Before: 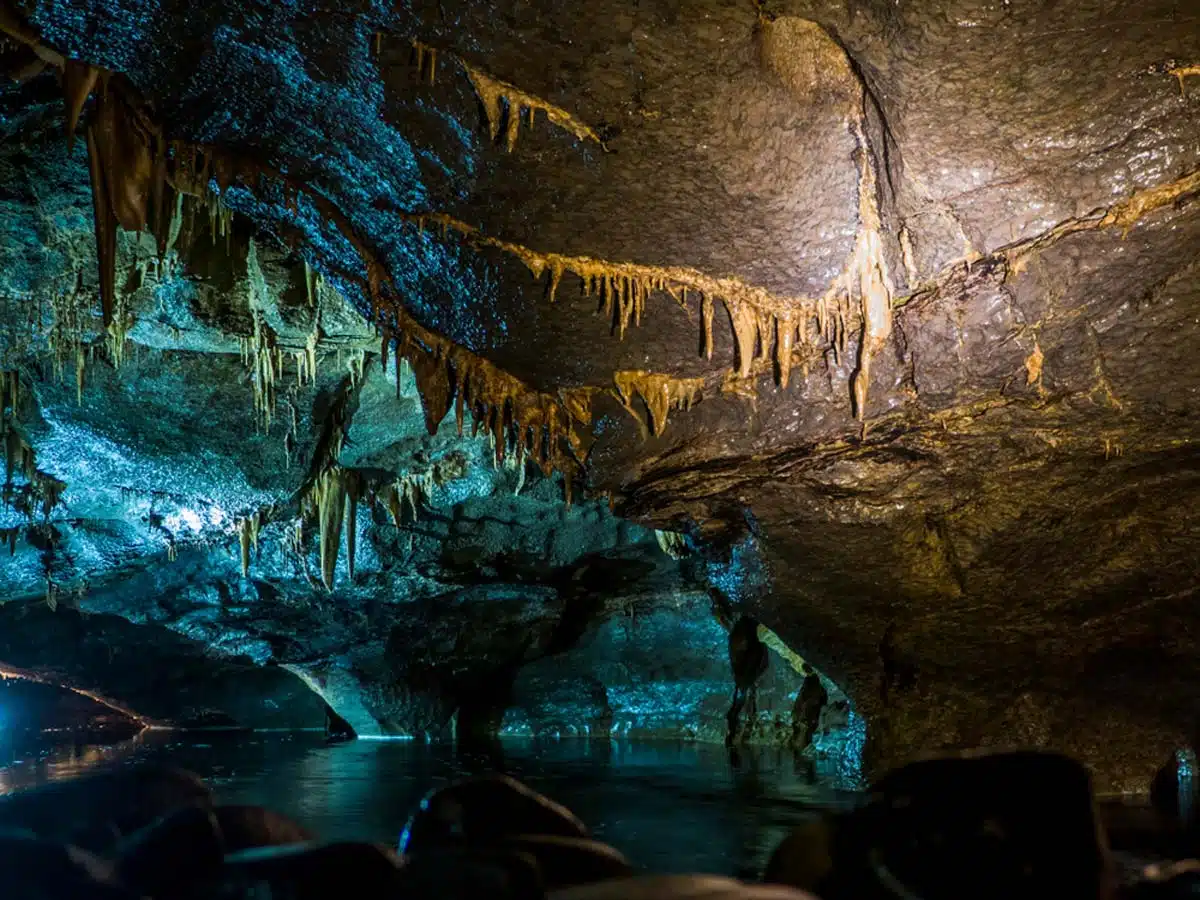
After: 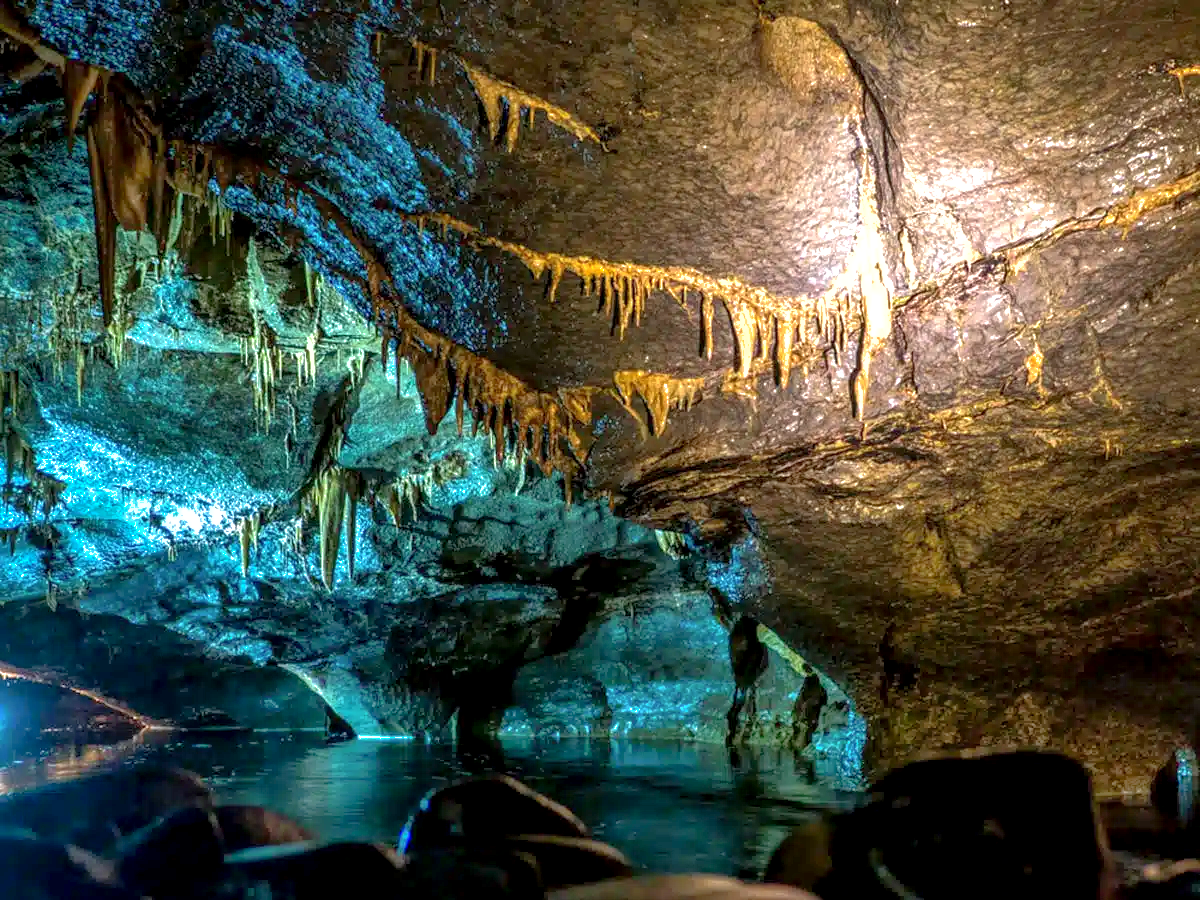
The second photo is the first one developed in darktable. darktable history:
local contrast: on, module defaults
exposure: black level correction 0.001, exposure 0.964 EV, compensate highlight preservation false
shadows and highlights: on, module defaults
